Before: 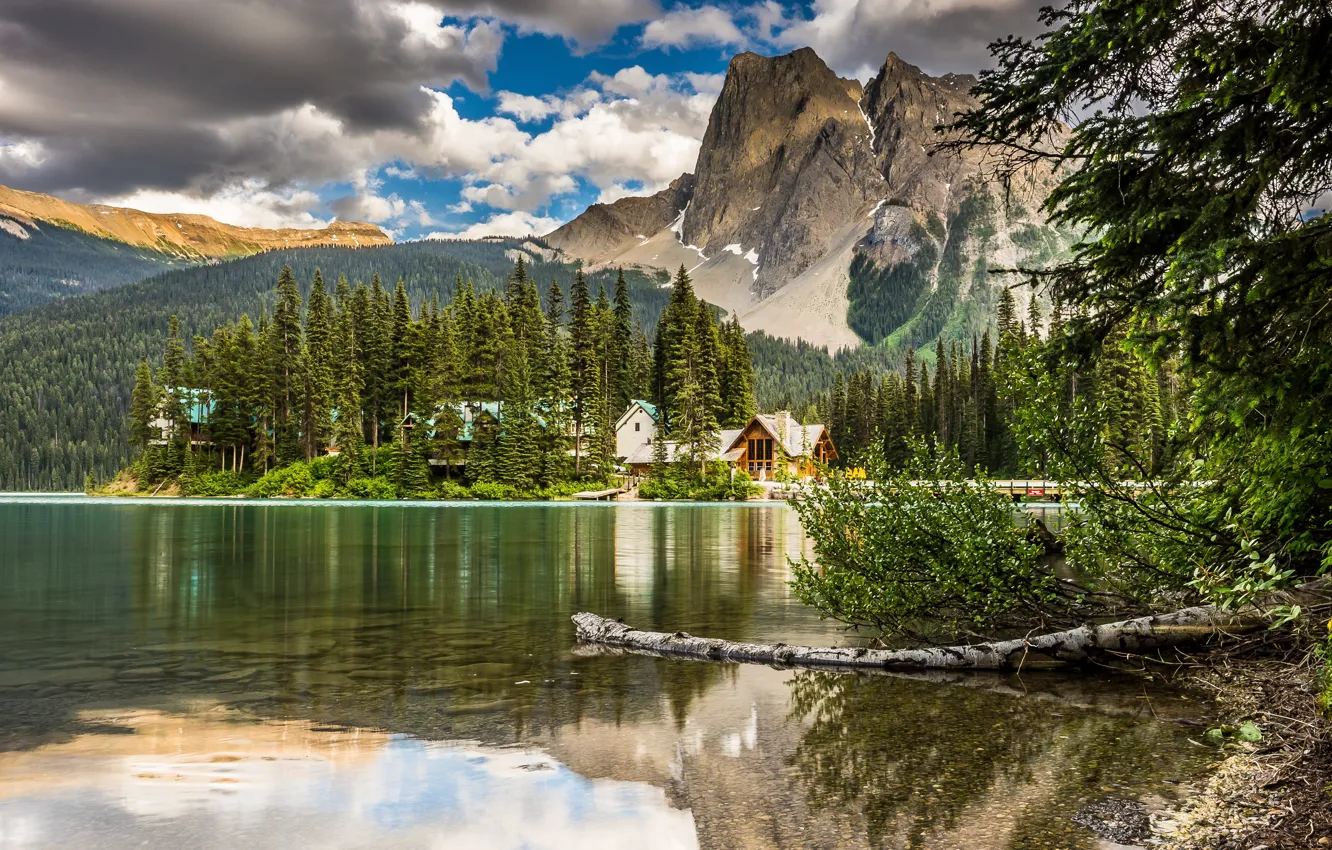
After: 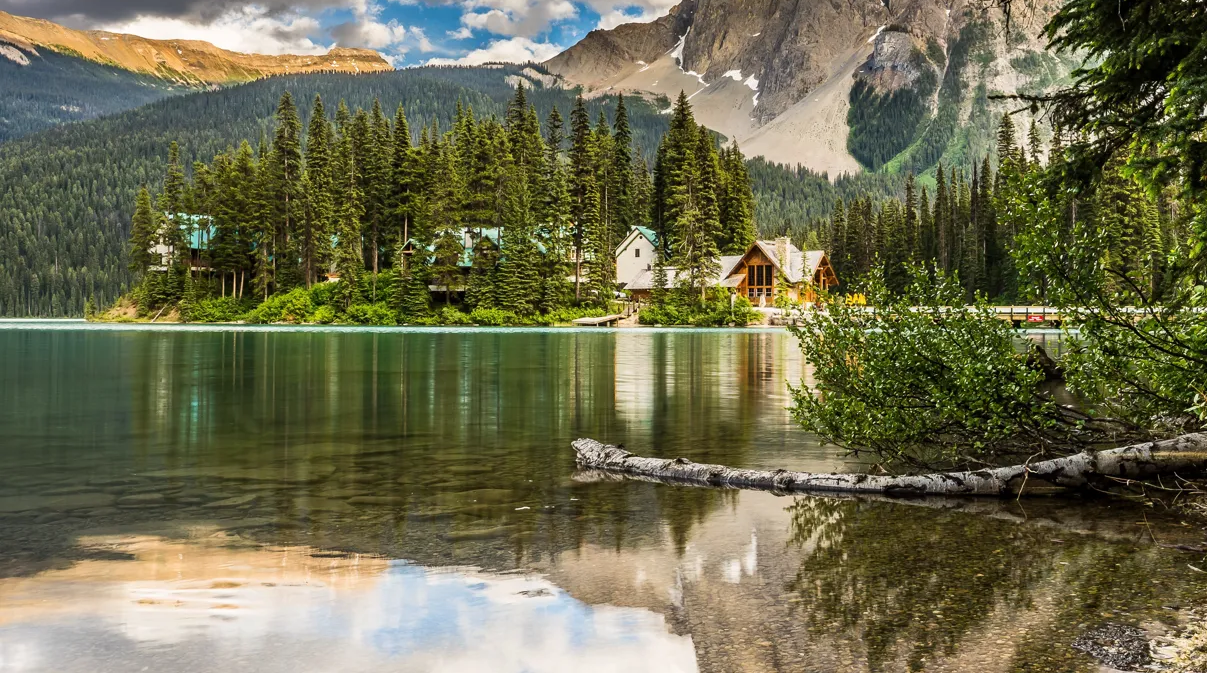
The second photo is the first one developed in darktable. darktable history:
crop: top 20.489%, right 9.381%, bottom 0.333%
